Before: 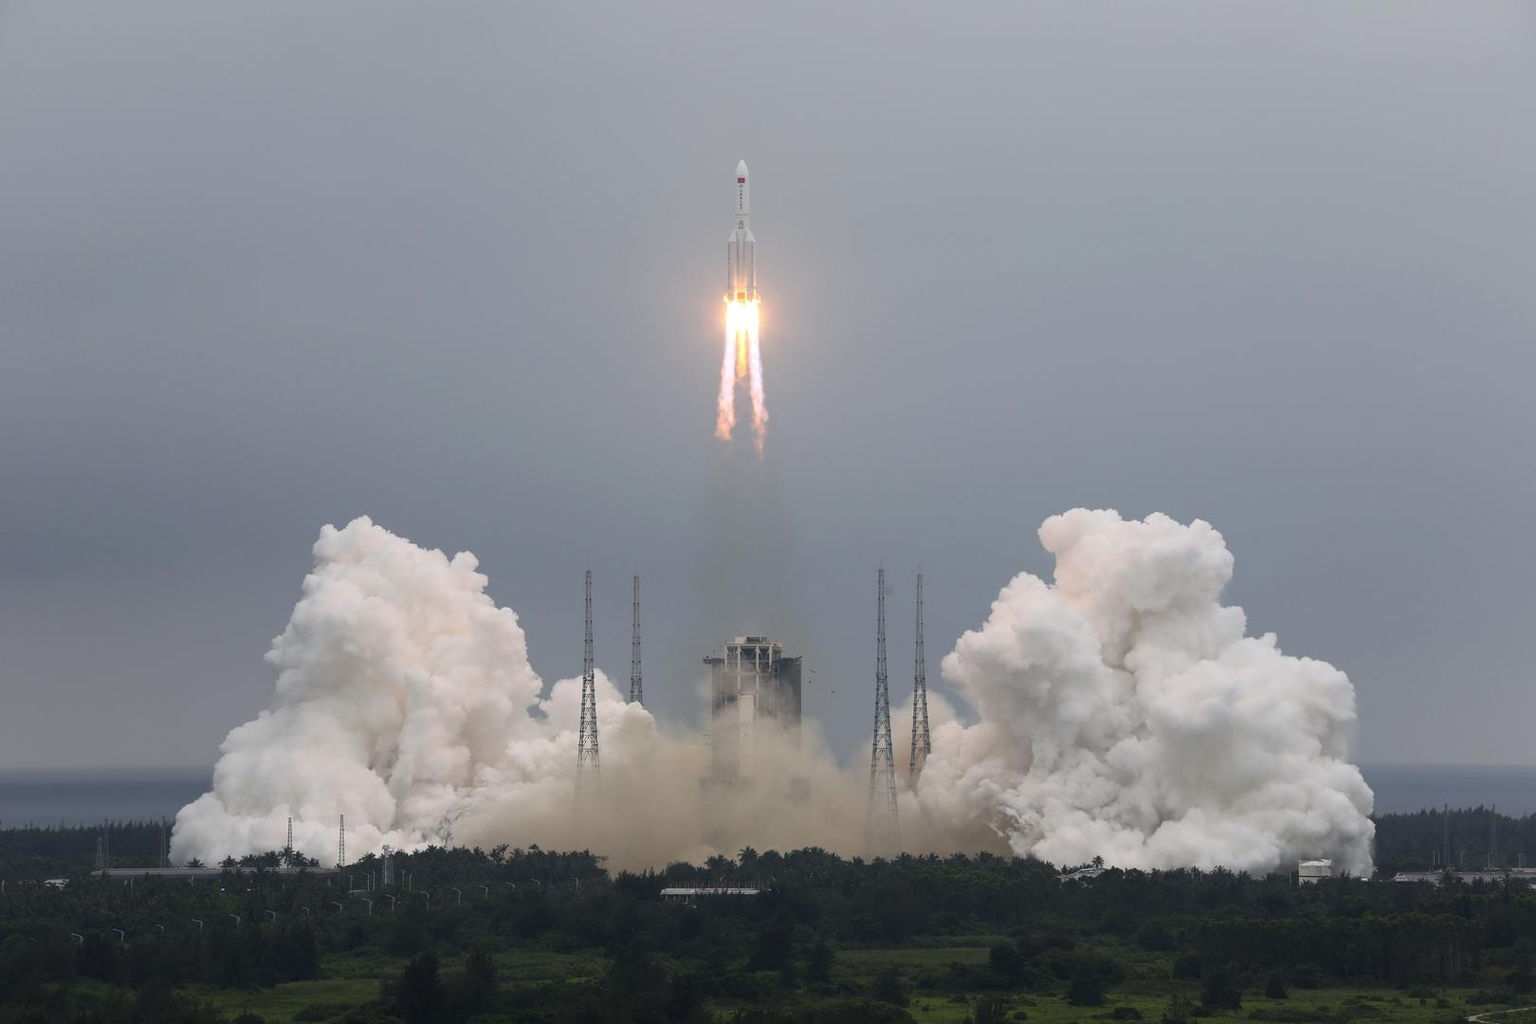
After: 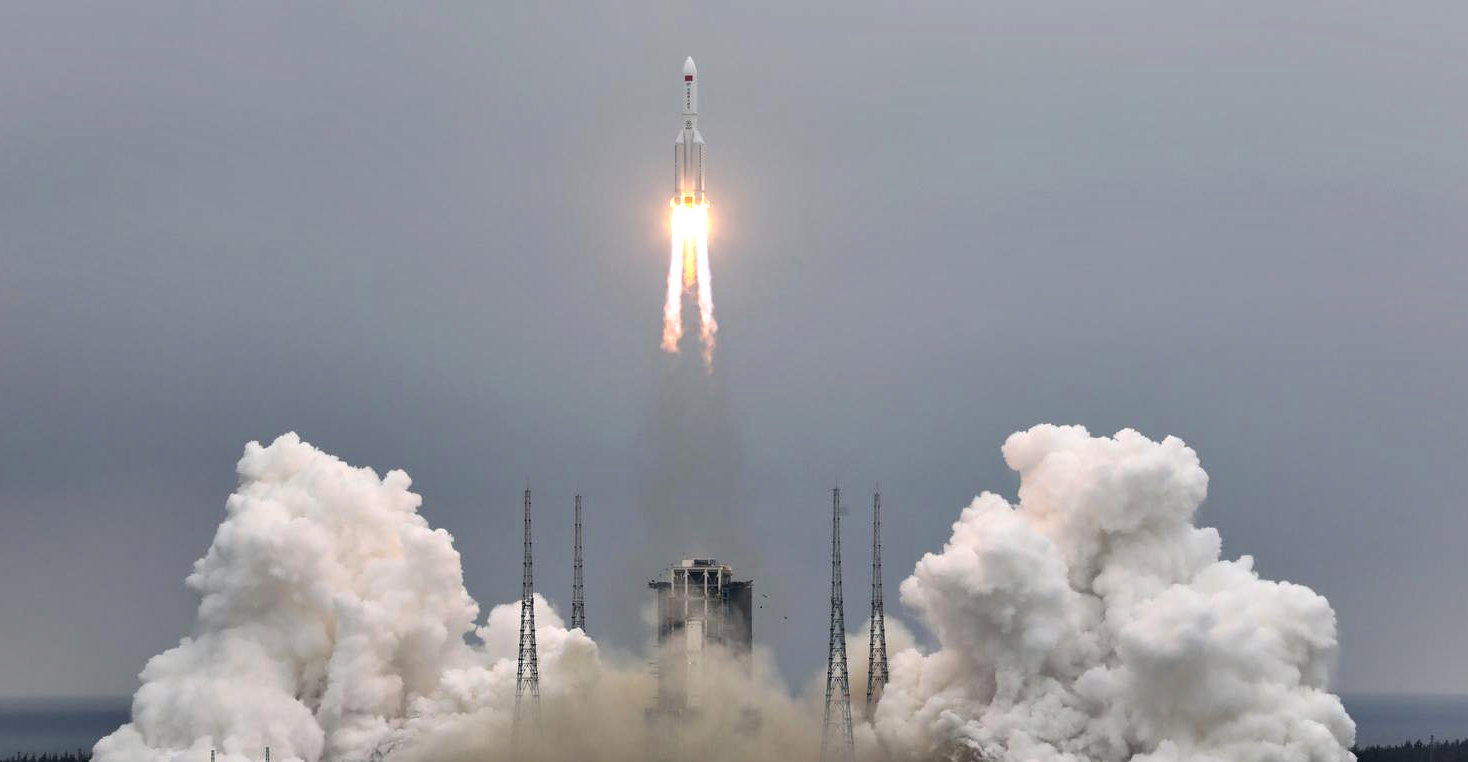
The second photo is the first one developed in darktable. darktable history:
crop: left 5.787%, top 10.45%, right 3.595%, bottom 18.977%
contrast equalizer: y [[0.6 ×6], [0.55 ×6], [0 ×6], [0 ×6], [0 ×6]]
